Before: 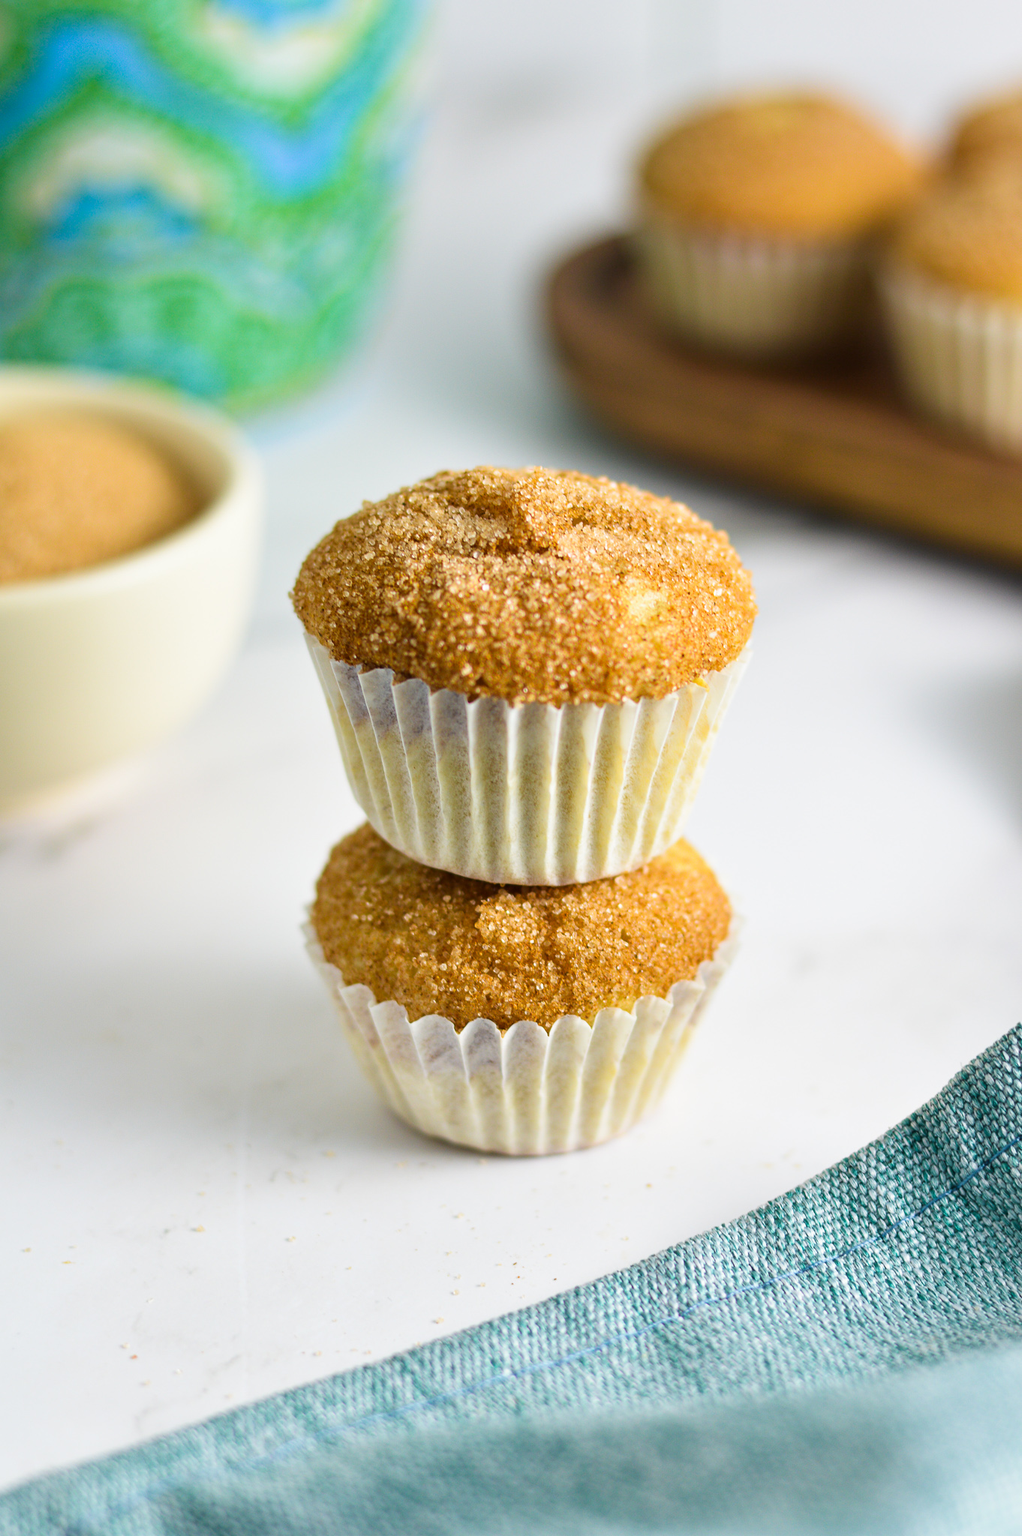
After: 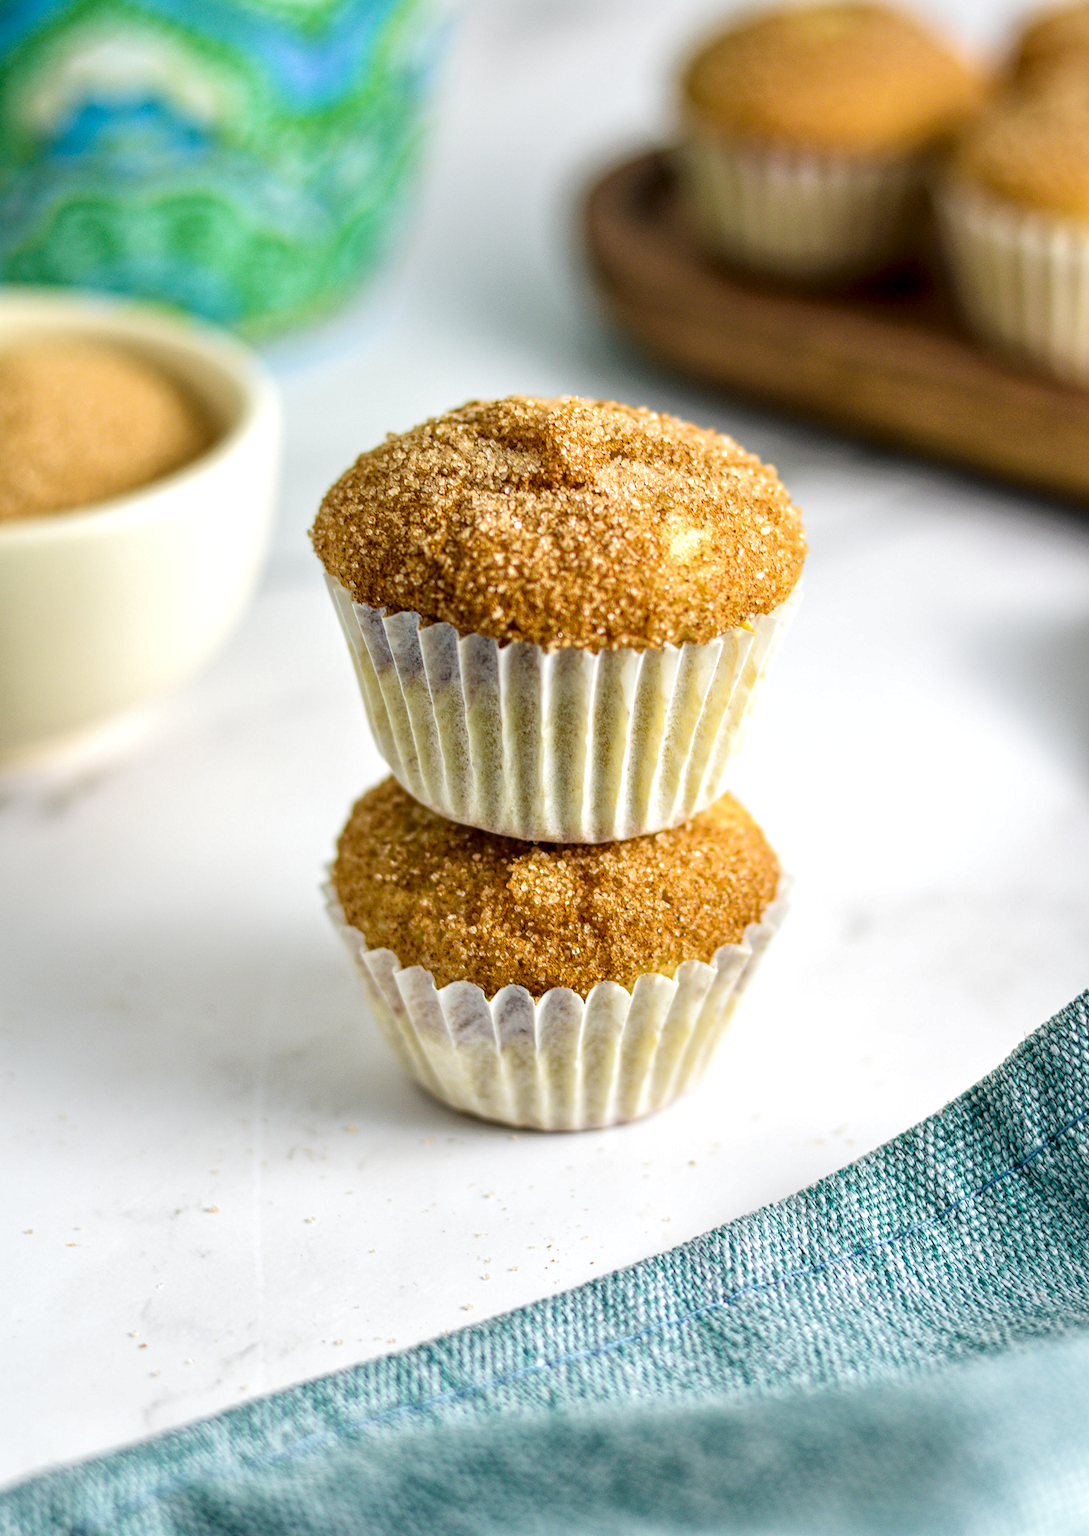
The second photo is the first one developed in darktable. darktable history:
local contrast: highlights 100%, shadows 100%, detail 200%, midtone range 0.2
crop and rotate: top 6.25%
